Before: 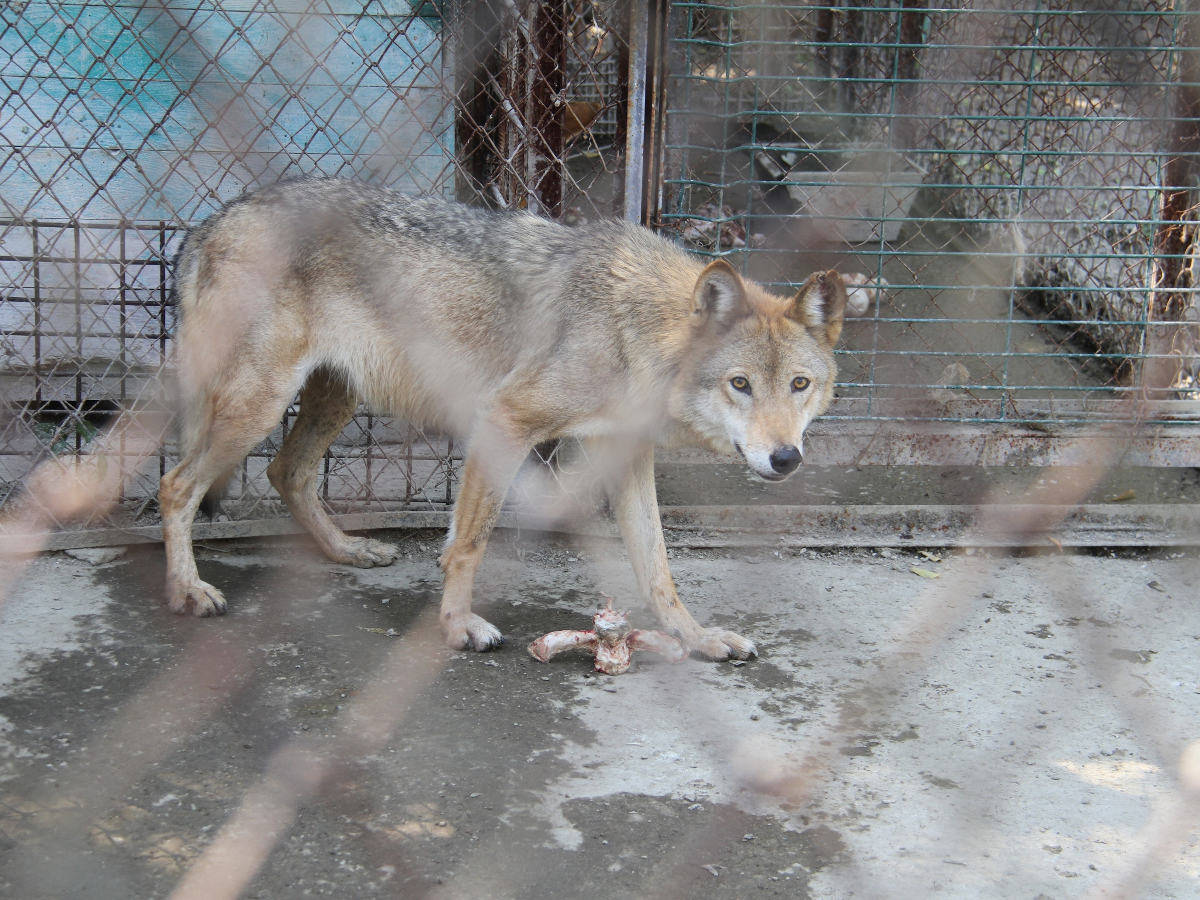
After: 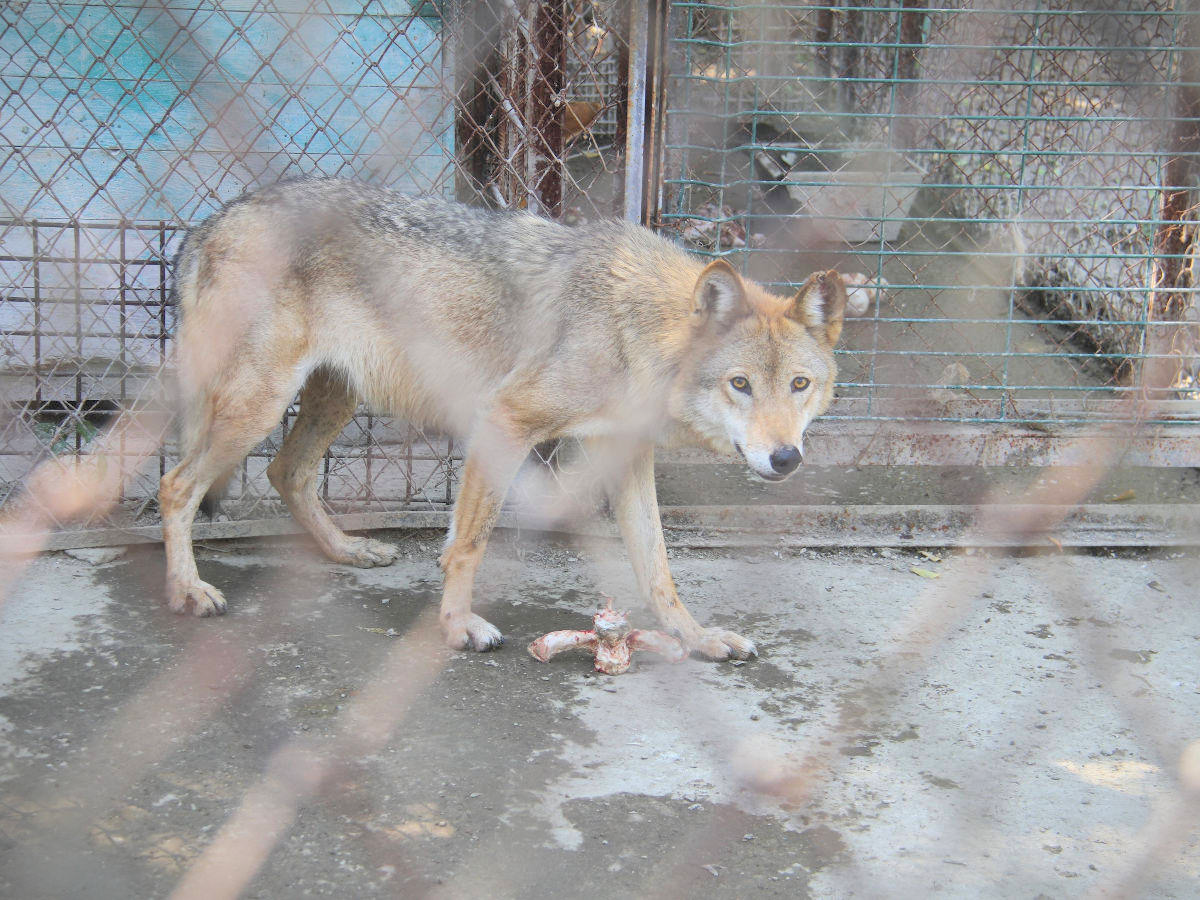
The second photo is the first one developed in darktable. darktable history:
contrast brightness saturation: contrast 0.1, brightness 0.3, saturation 0.14
vignetting: fall-off start 100%, fall-off radius 64.94%, automatic ratio true, unbound false
shadows and highlights: on, module defaults
